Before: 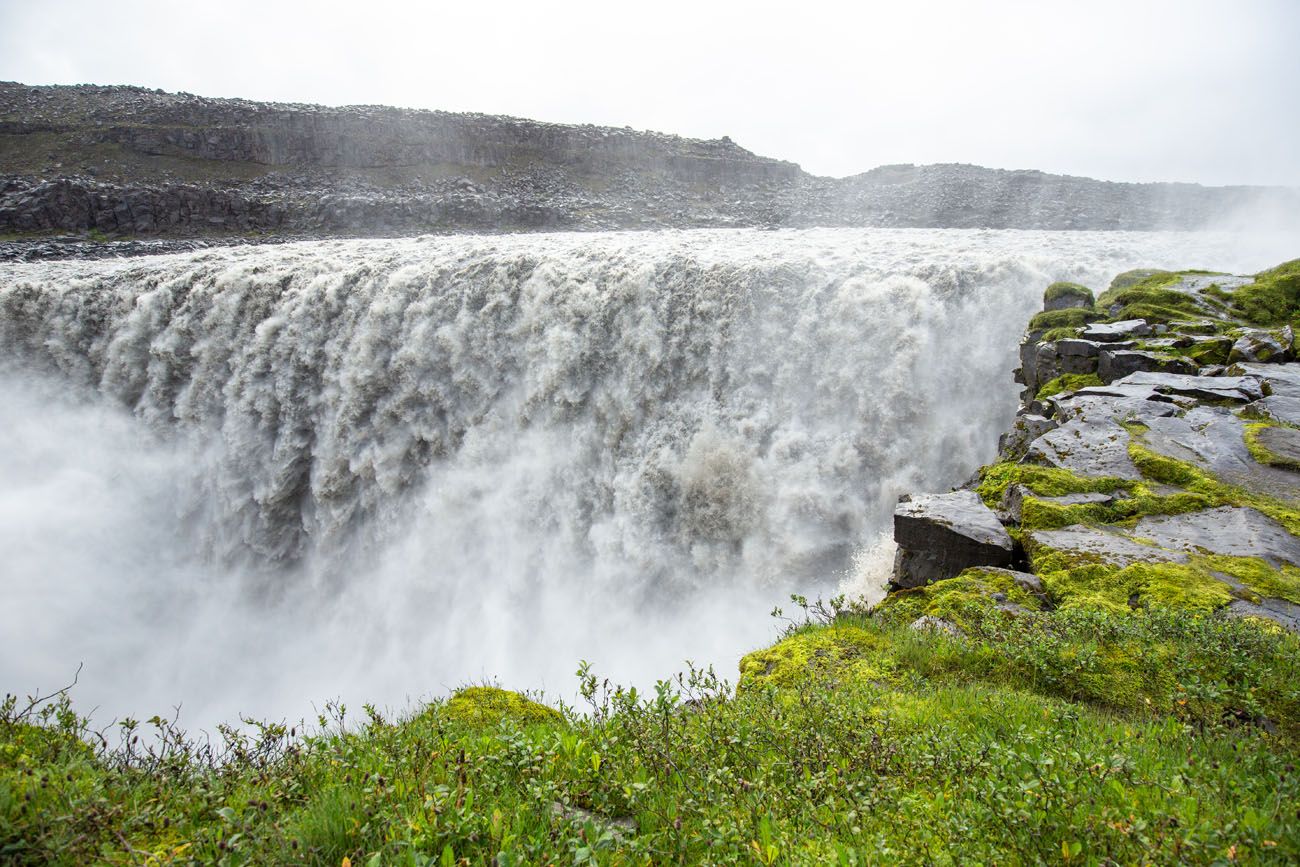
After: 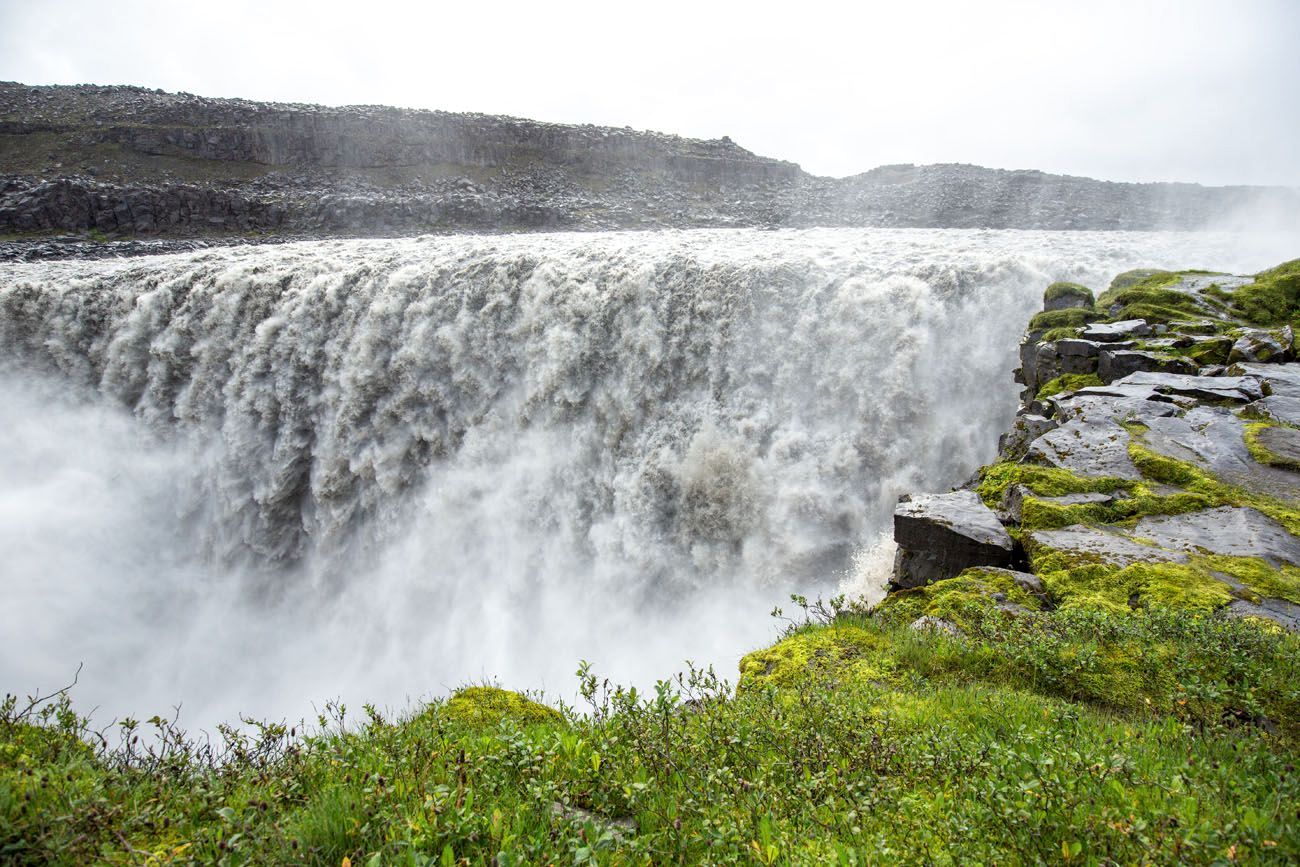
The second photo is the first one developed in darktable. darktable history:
levels: levels [0, 0.51, 1]
local contrast: highlights 107%, shadows 101%, detail 119%, midtone range 0.2
